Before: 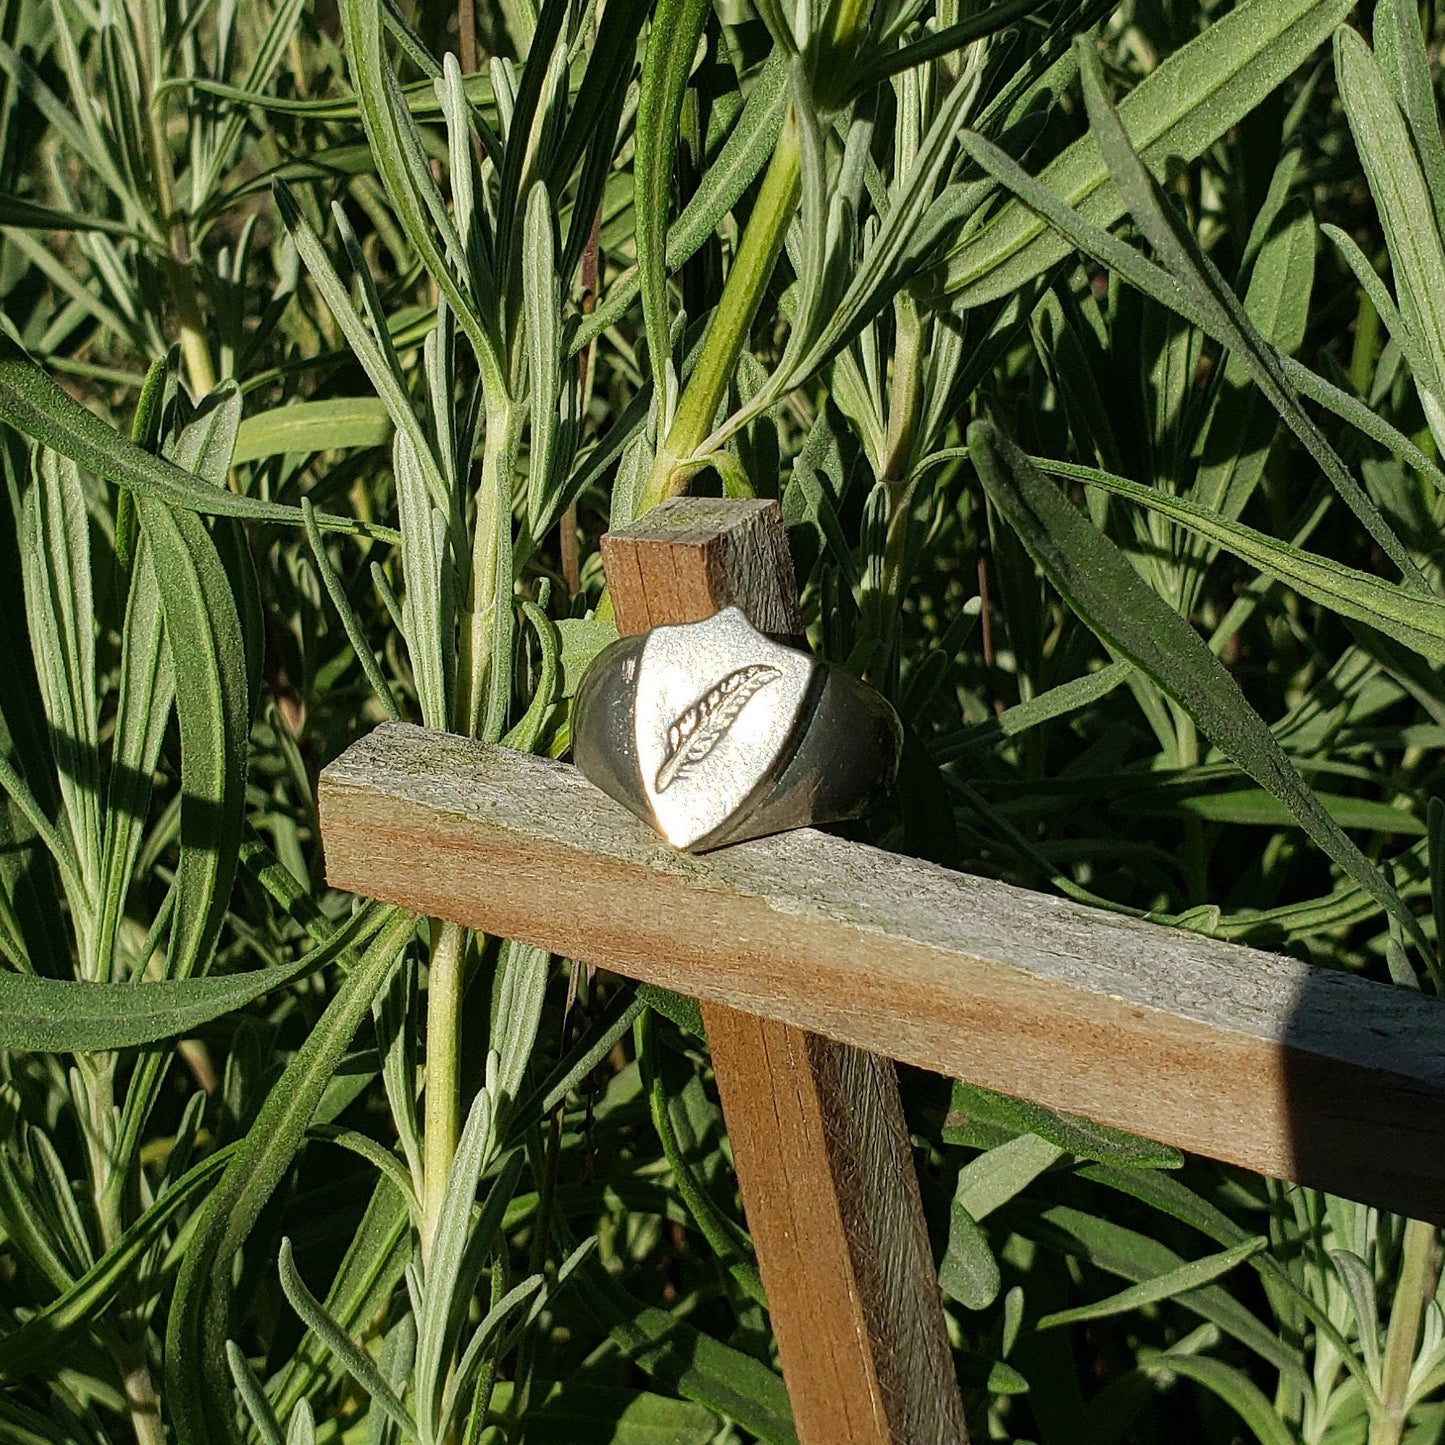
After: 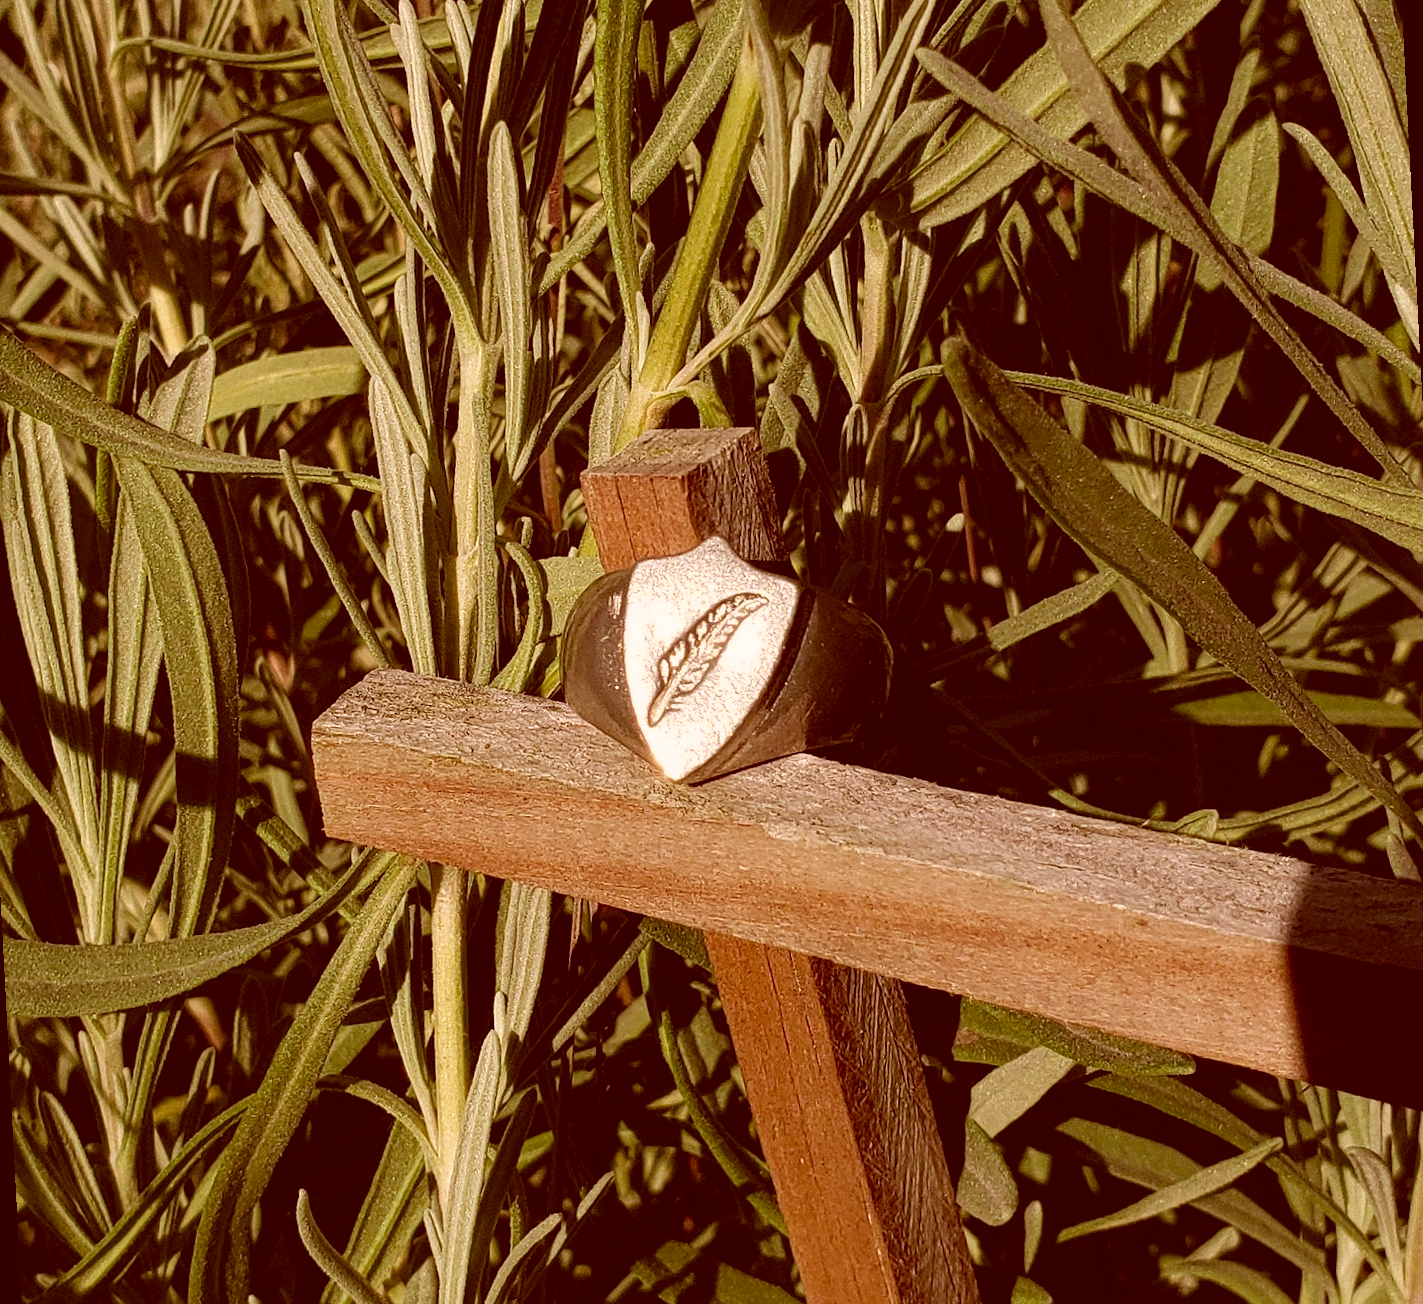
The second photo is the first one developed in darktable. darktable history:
rotate and perspective: rotation -3°, crop left 0.031, crop right 0.968, crop top 0.07, crop bottom 0.93
color correction: highlights a* 9.03, highlights b* 8.71, shadows a* 40, shadows b* 40, saturation 0.8
